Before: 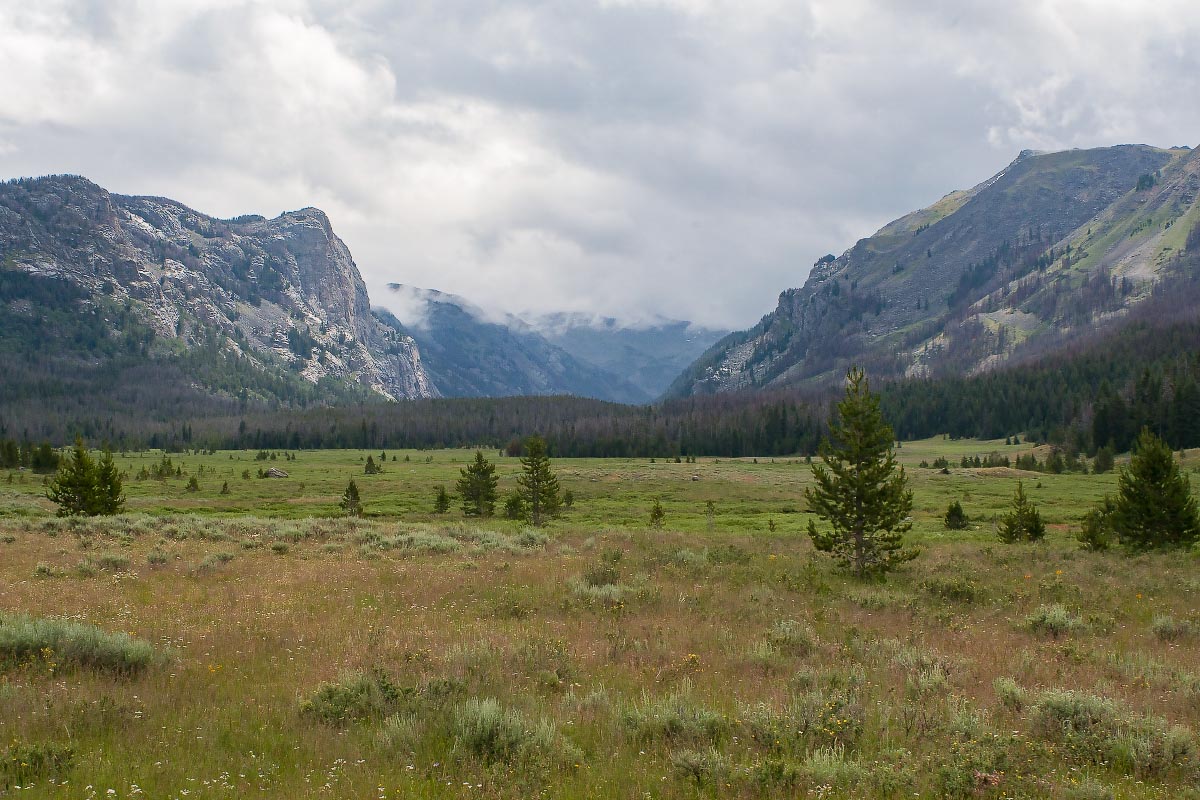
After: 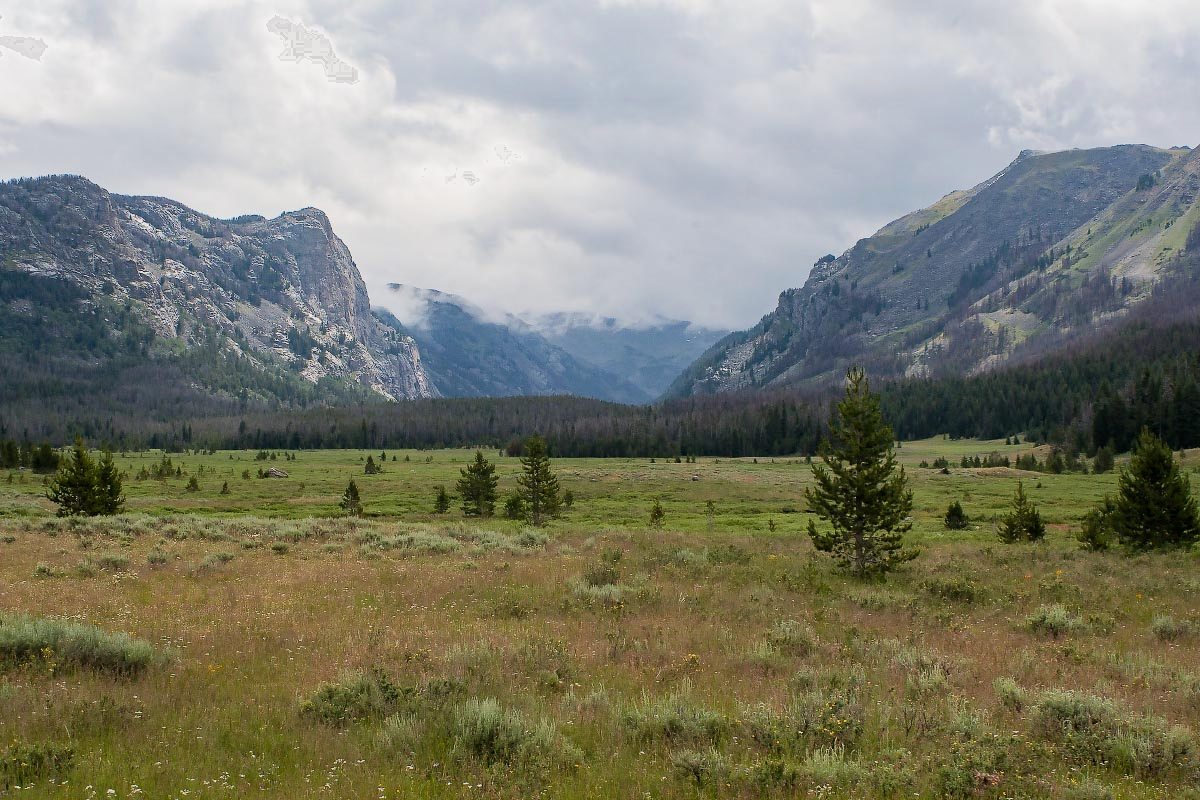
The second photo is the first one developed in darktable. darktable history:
filmic rgb: middle gray luminance 18.33%, black relative exposure -11.55 EV, white relative exposure 2.55 EV, target black luminance 0%, hardness 8.35, latitude 98.58%, contrast 1.082, shadows ↔ highlights balance 0.643%
